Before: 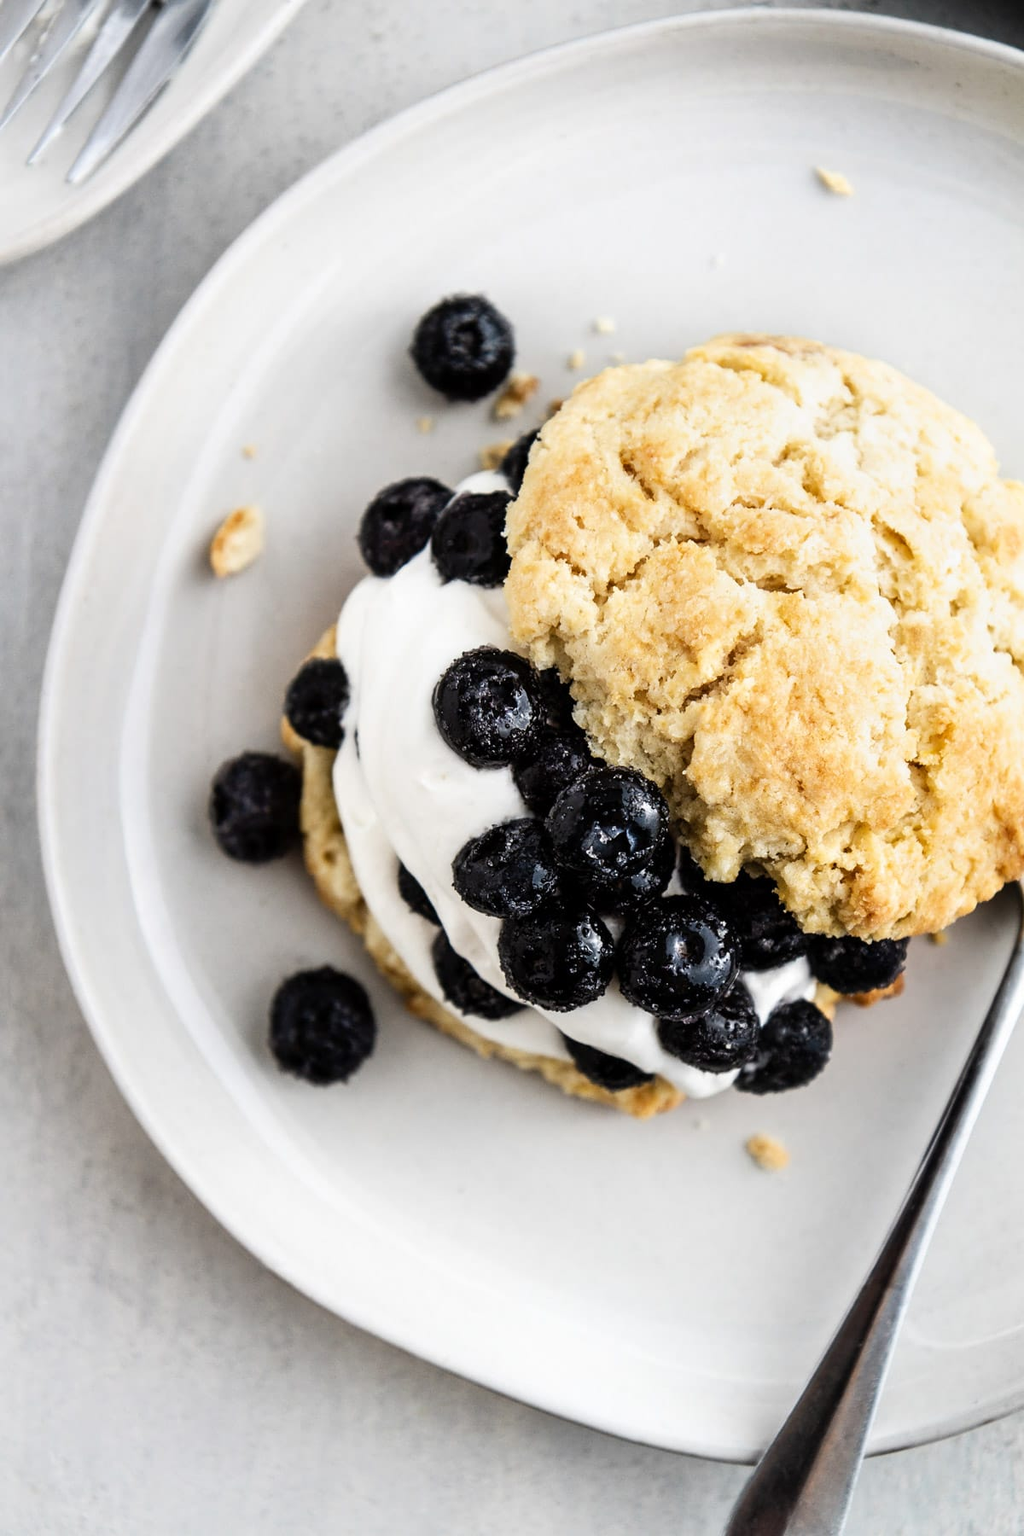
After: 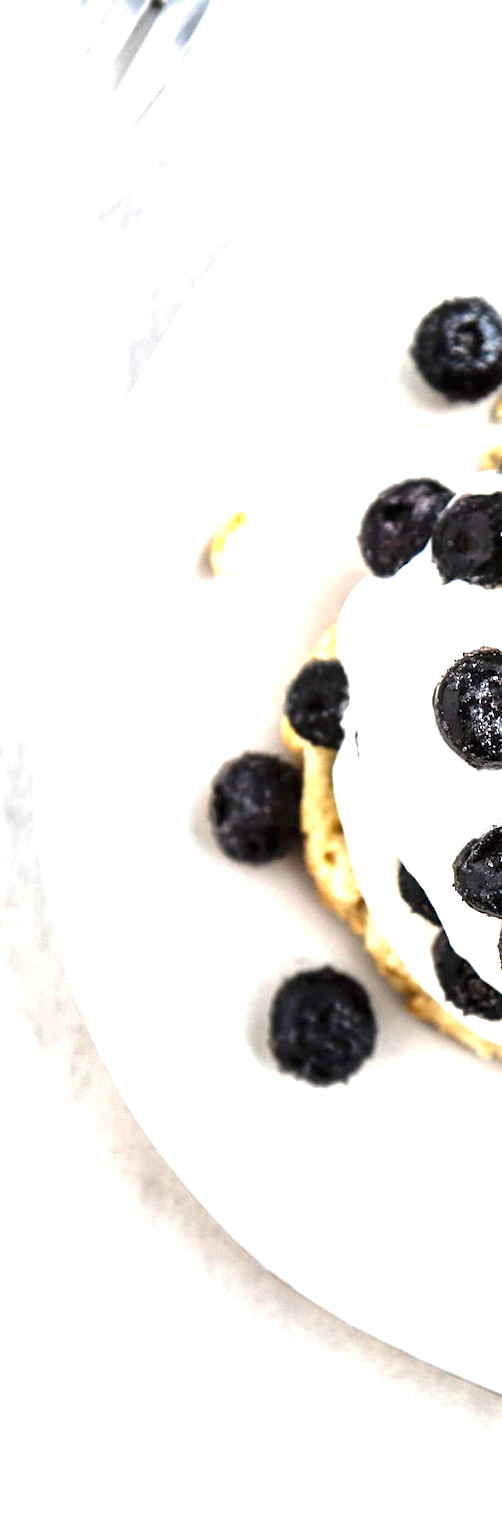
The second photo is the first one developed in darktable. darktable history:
crop and rotate: left 0%, top 0%, right 50.845%
exposure: black level correction 0, exposure 1.741 EV, compensate exposure bias true, compensate highlight preservation false
white balance: emerald 1
